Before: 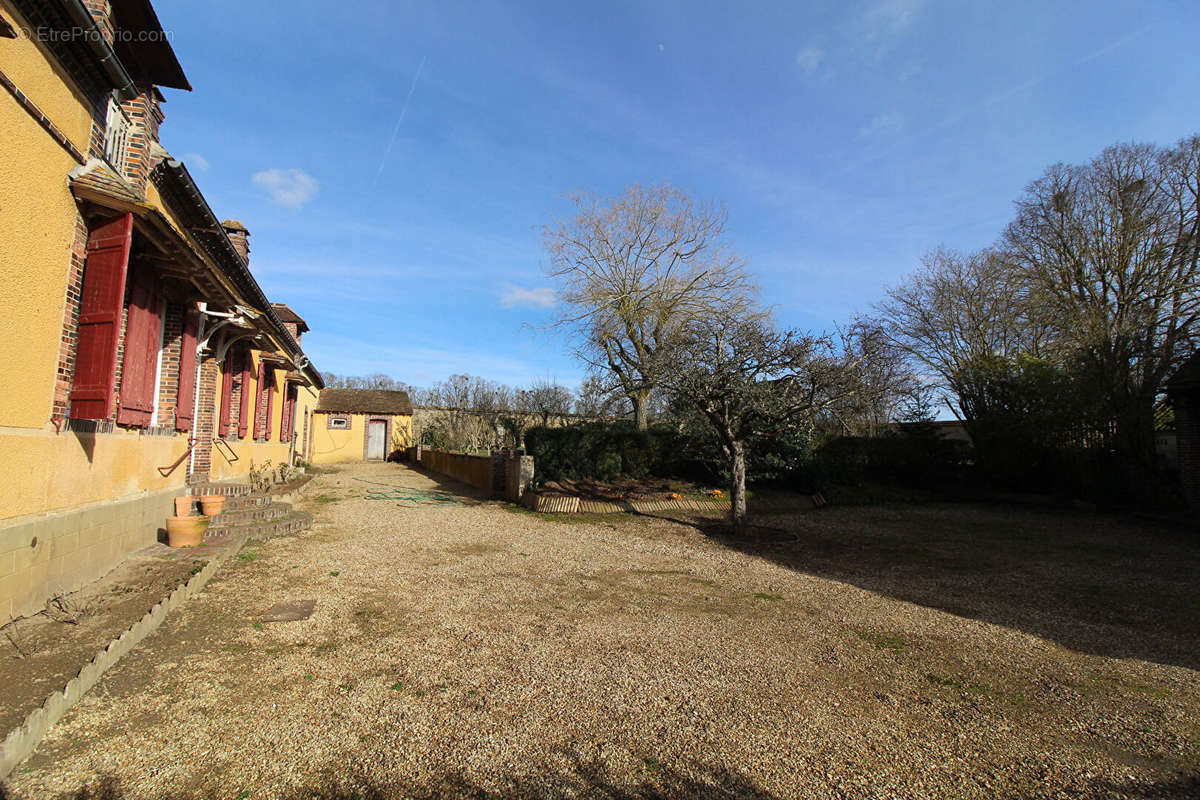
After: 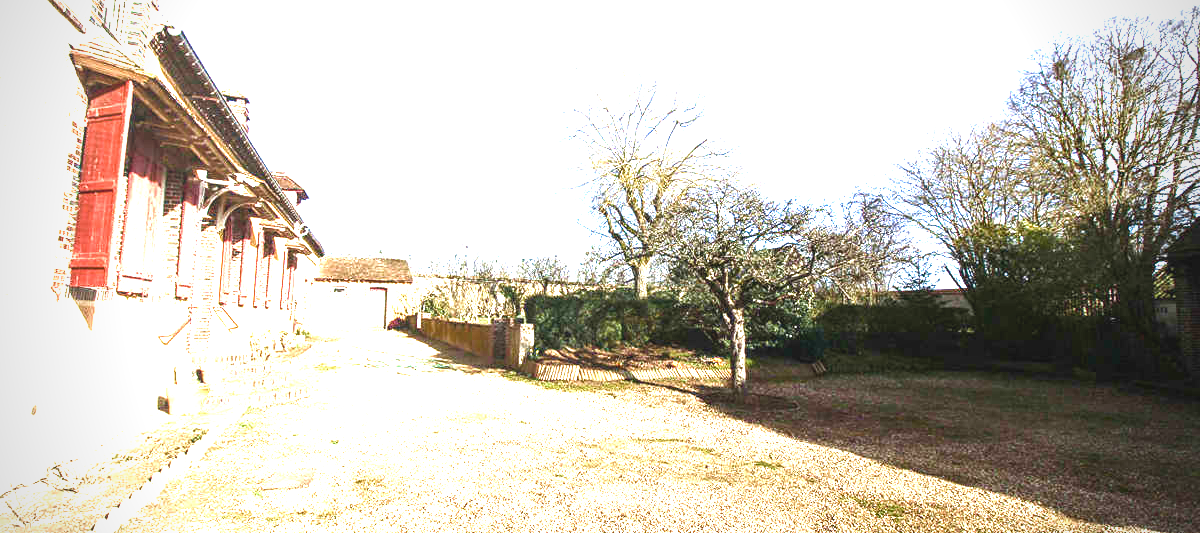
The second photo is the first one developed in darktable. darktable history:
crop: top 16.598%, bottom 16.727%
color balance rgb: perceptual saturation grading › global saturation 20%, perceptual saturation grading › highlights -49.237%, perceptual saturation grading › shadows 25.654%, perceptual brilliance grading › global brilliance 15.323%, perceptual brilliance grading › shadows -34.525%, global vibrance 20%
exposure: exposure 2 EV, compensate highlight preservation false
velvia: on, module defaults
vignetting: on, module defaults
local contrast: on, module defaults
